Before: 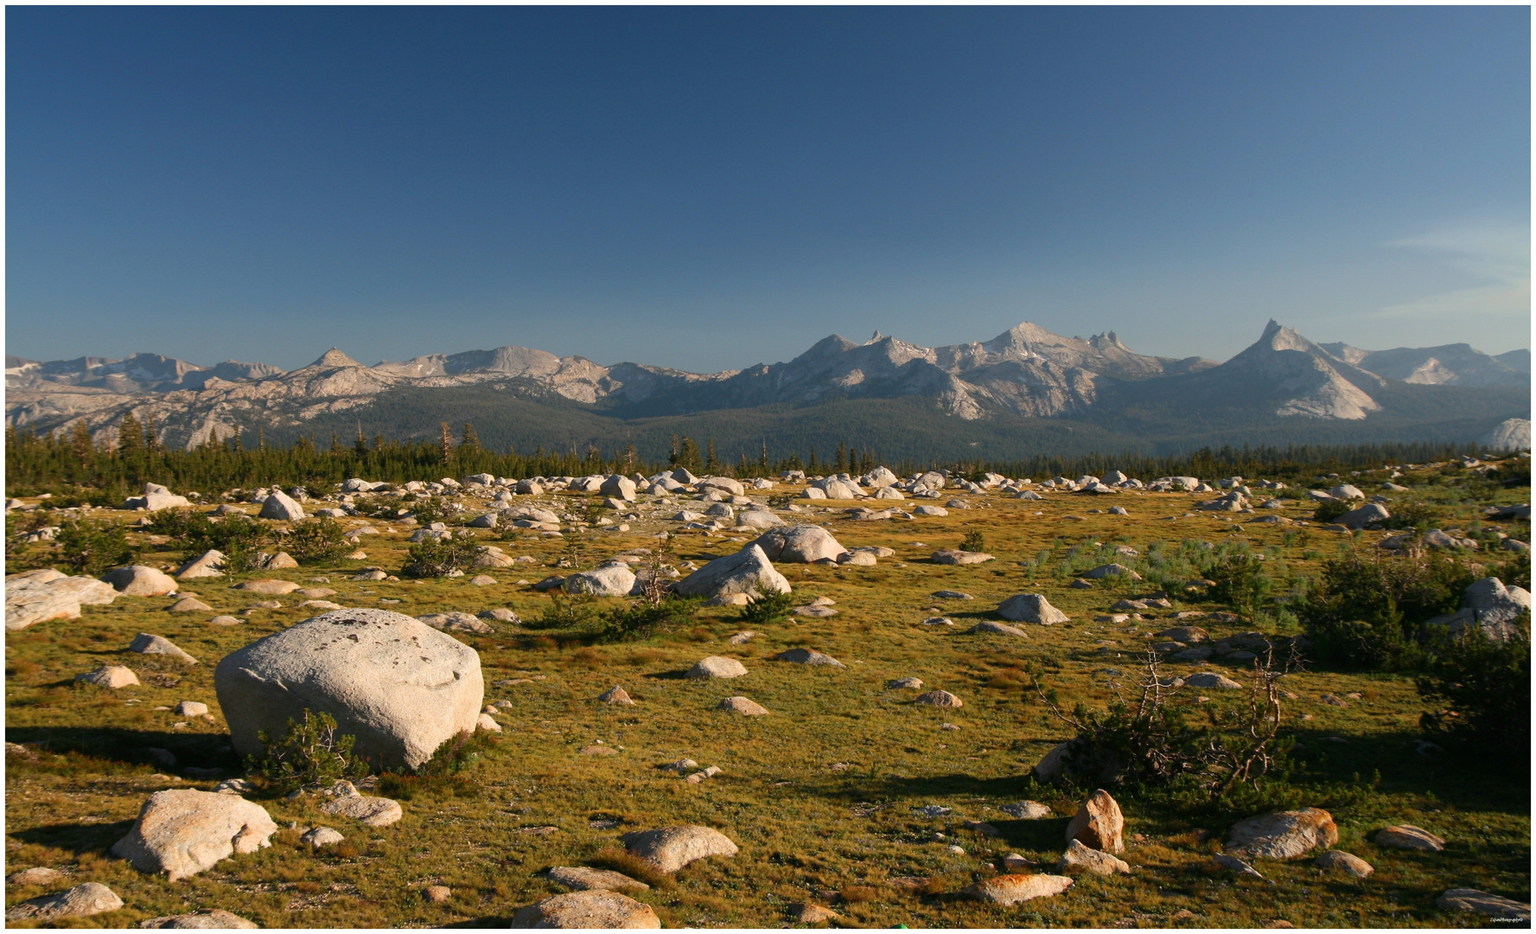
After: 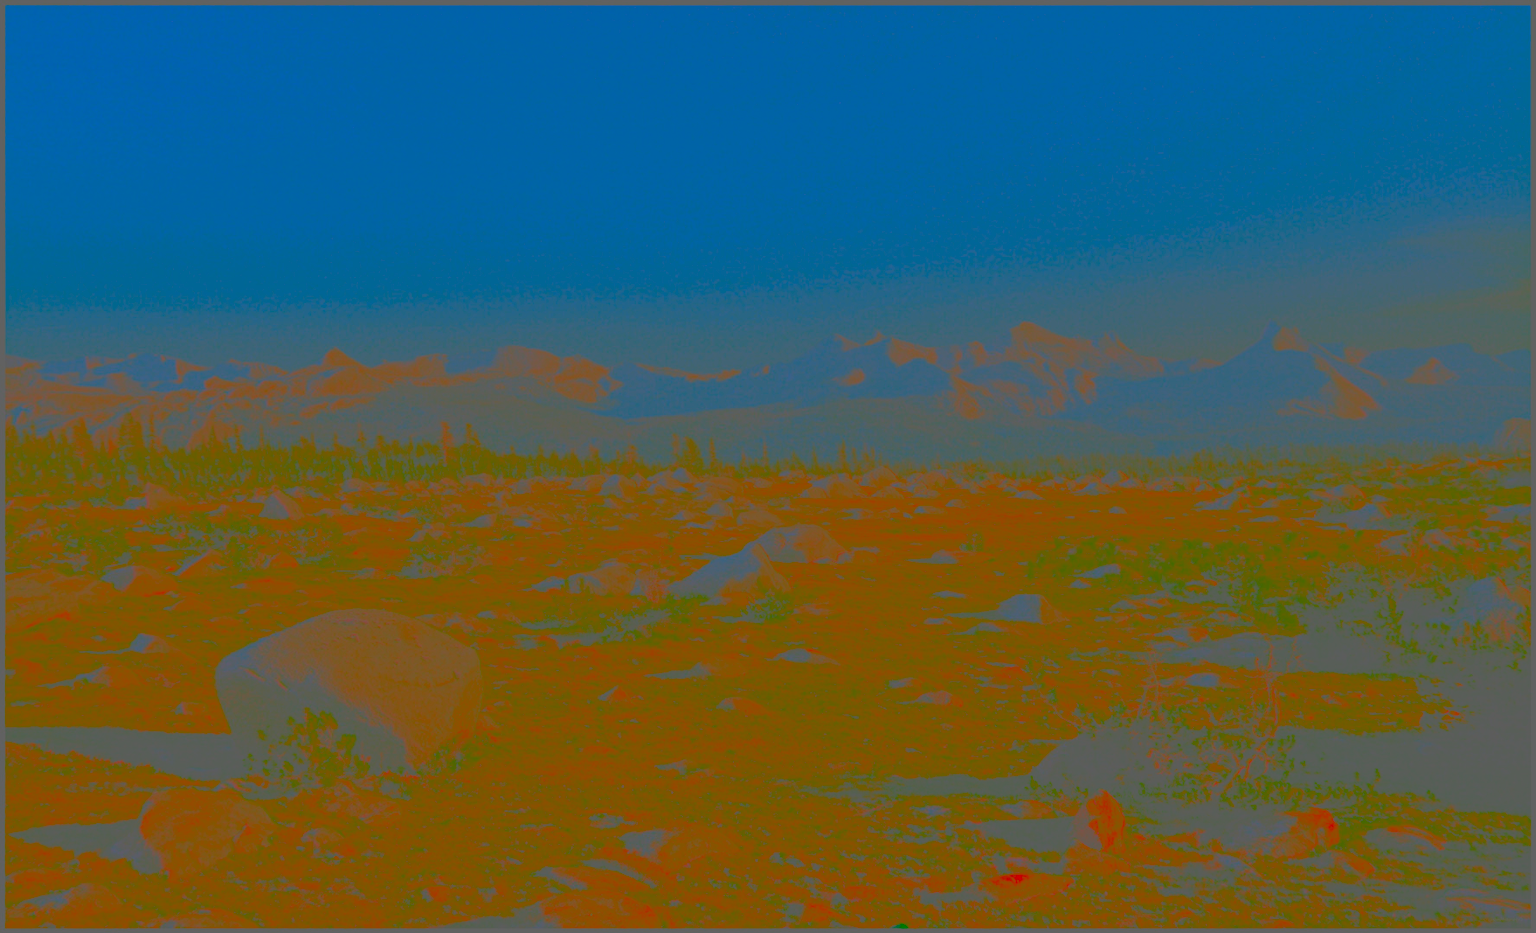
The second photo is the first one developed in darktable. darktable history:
exposure: black level correction 0.009, exposure -0.16 EV, compensate highlight preservation false
contrast brightness saturation: contrast -0.982, brightness -0.159, saturation 0.761
sharpen: on, module defaults
tone equalizer: -8 EV -0.411 EV, -7 EV -0.402 EV, -6 EV -0.368 EV, -5 EV -0.22 EV, -3 EV 0.213 EV, -2 EV 0.359 EV, -1 EV 0.367 EV, +0 EV 0.44 EV, edges refinement/feathering 500, mask exposure compensation -1.57 EV, preserve details no
